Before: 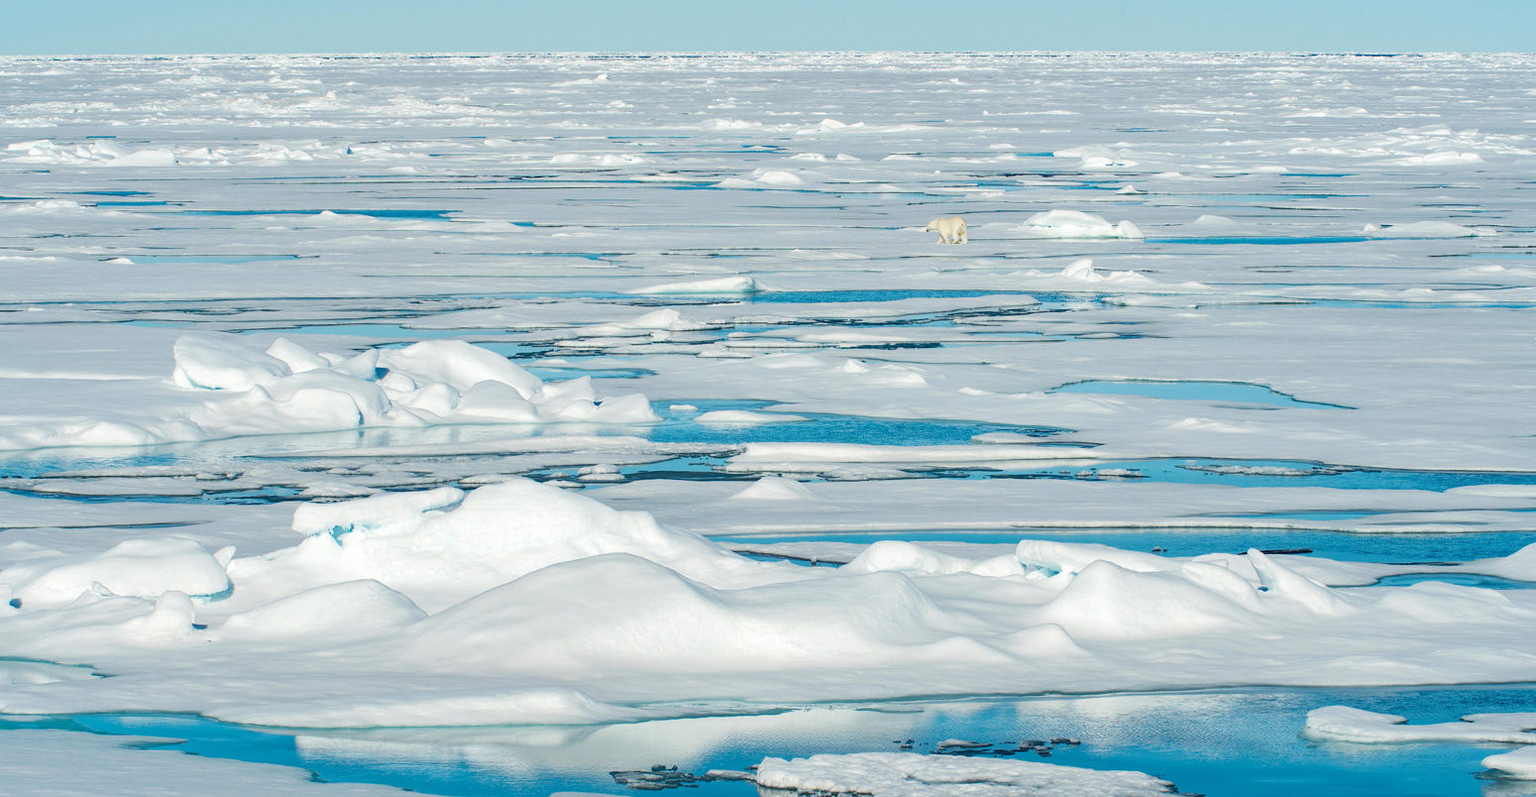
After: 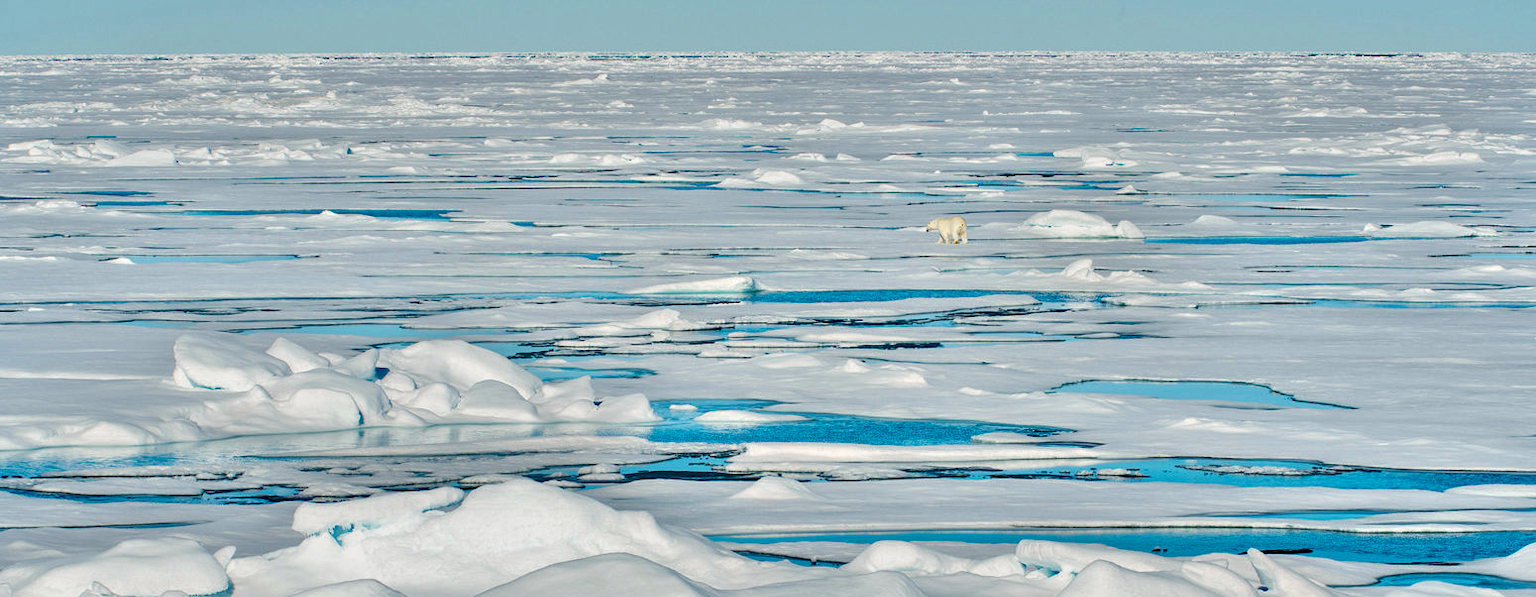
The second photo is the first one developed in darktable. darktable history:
crop: bottom 24.984%
color zones: curves: ch0 [(0.11, 0.396) (0.195, 0.36) (0.25, 0.5) (0.303, 0.412) (0.357, 0.544) (0.75, 0.5) (0.967, 0.328)]; ch1 [(0, 0.468) (0.112, 0.512) (0.202, 0.6) (0.25, 0.5) (0.307, 0.352) (0.357, 0.544) (0.75, 0.5) (0.963, 0.524)]
tone equalizer: -7 EV -0.604 EV, -6 EV 1.02 EV, -5 EV -0.469 EV, -4 EV 0.399 EV, -3 EV 0.429 EV, -2 EV 0.128 EV, -1 EV -0.172 EV, +0 EV -0.391 EV
contrast equalizer: y [[0.6 ×6], [0.55 ×6], [0 ×6], [0 ×6], [0 ×6]]
